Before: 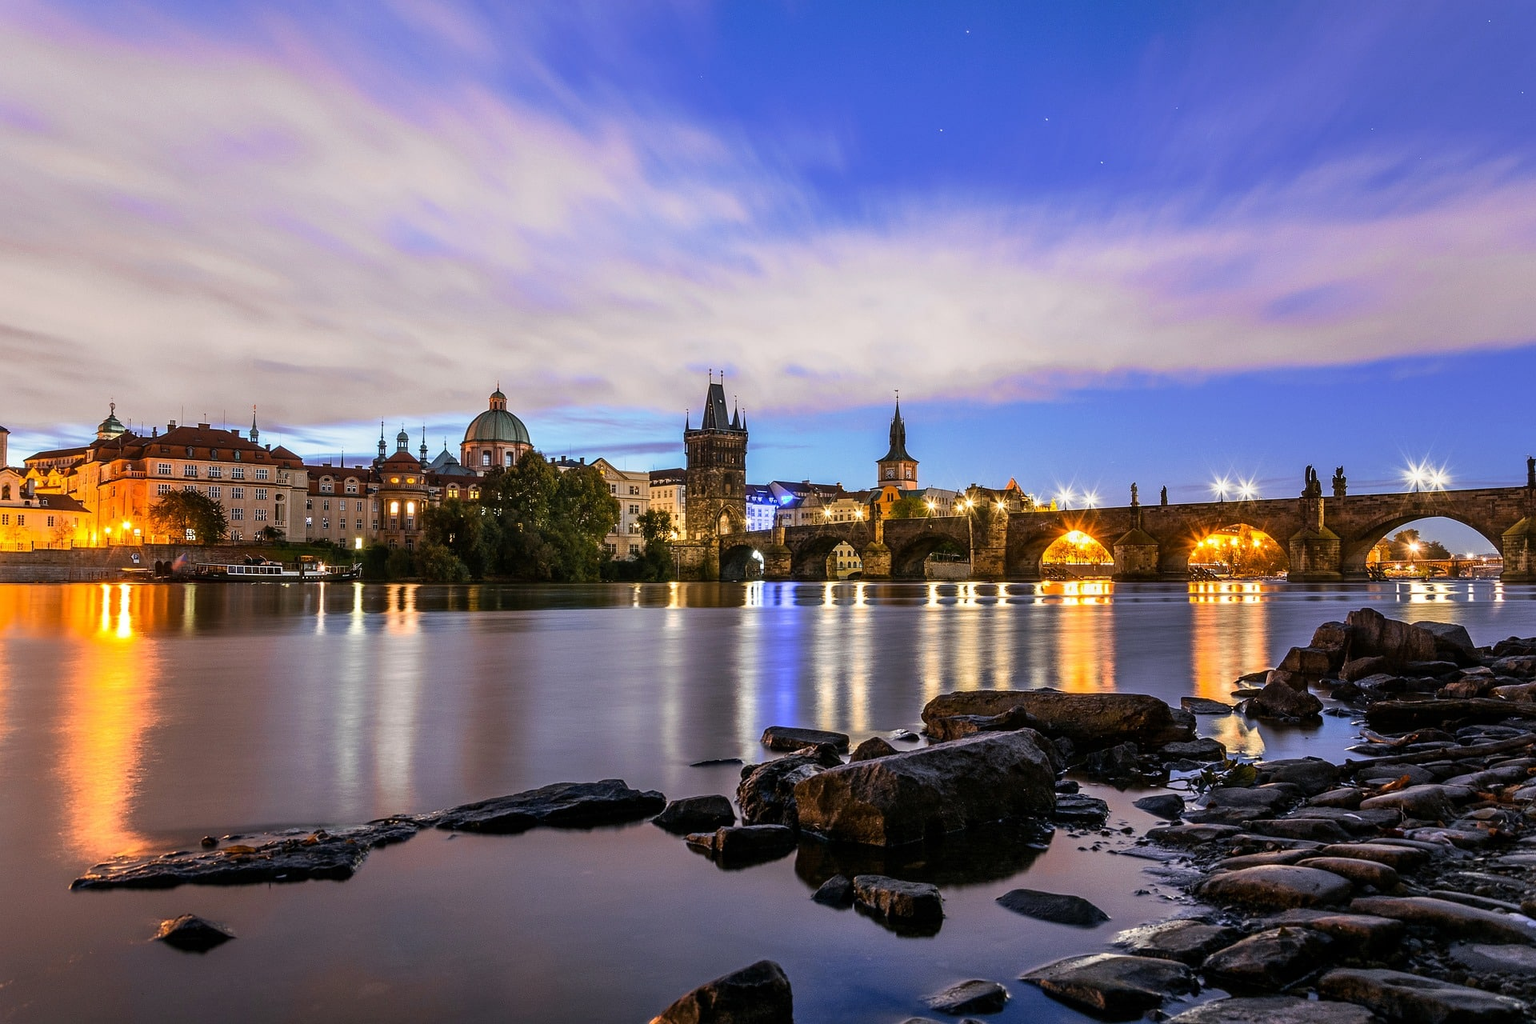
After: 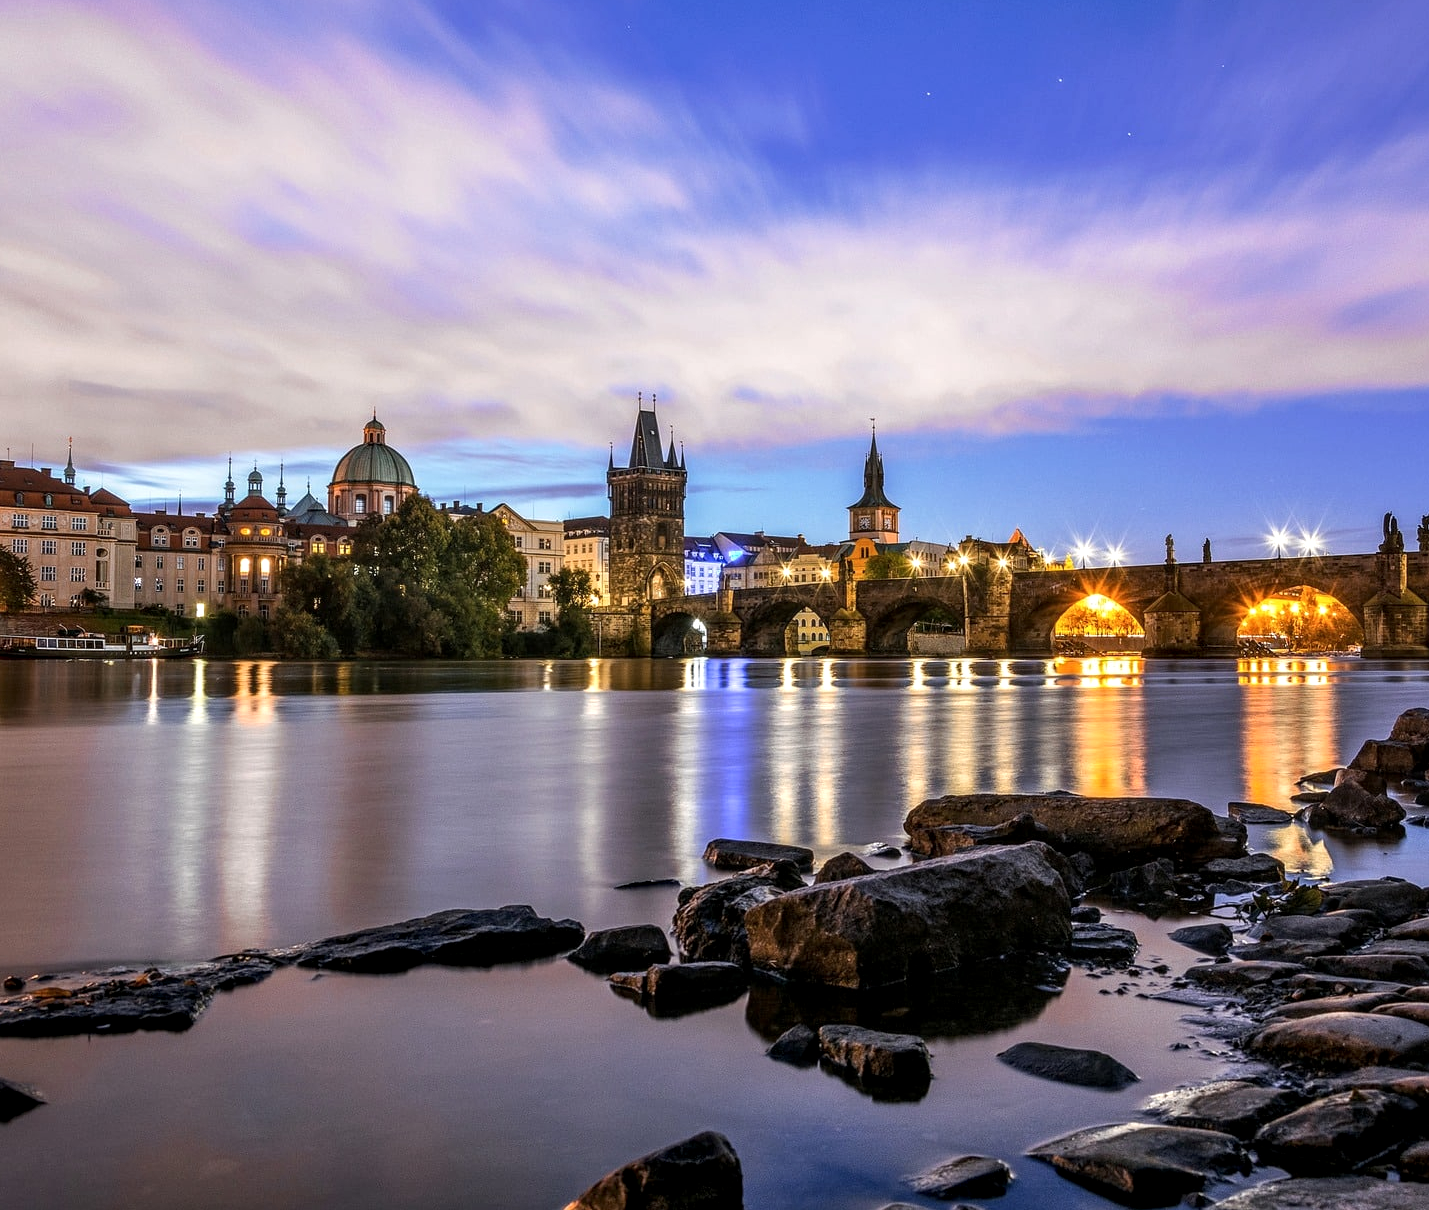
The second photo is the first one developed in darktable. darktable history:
exposure: exposure 0.19 EV, compensate exposure bias true, compensate highlight preservation false
local contrast: on, module defaults
contrast brightness saturation: saturation -0.041
crop and rotate: left 12.968%, top 5.411%, right 12.567%
